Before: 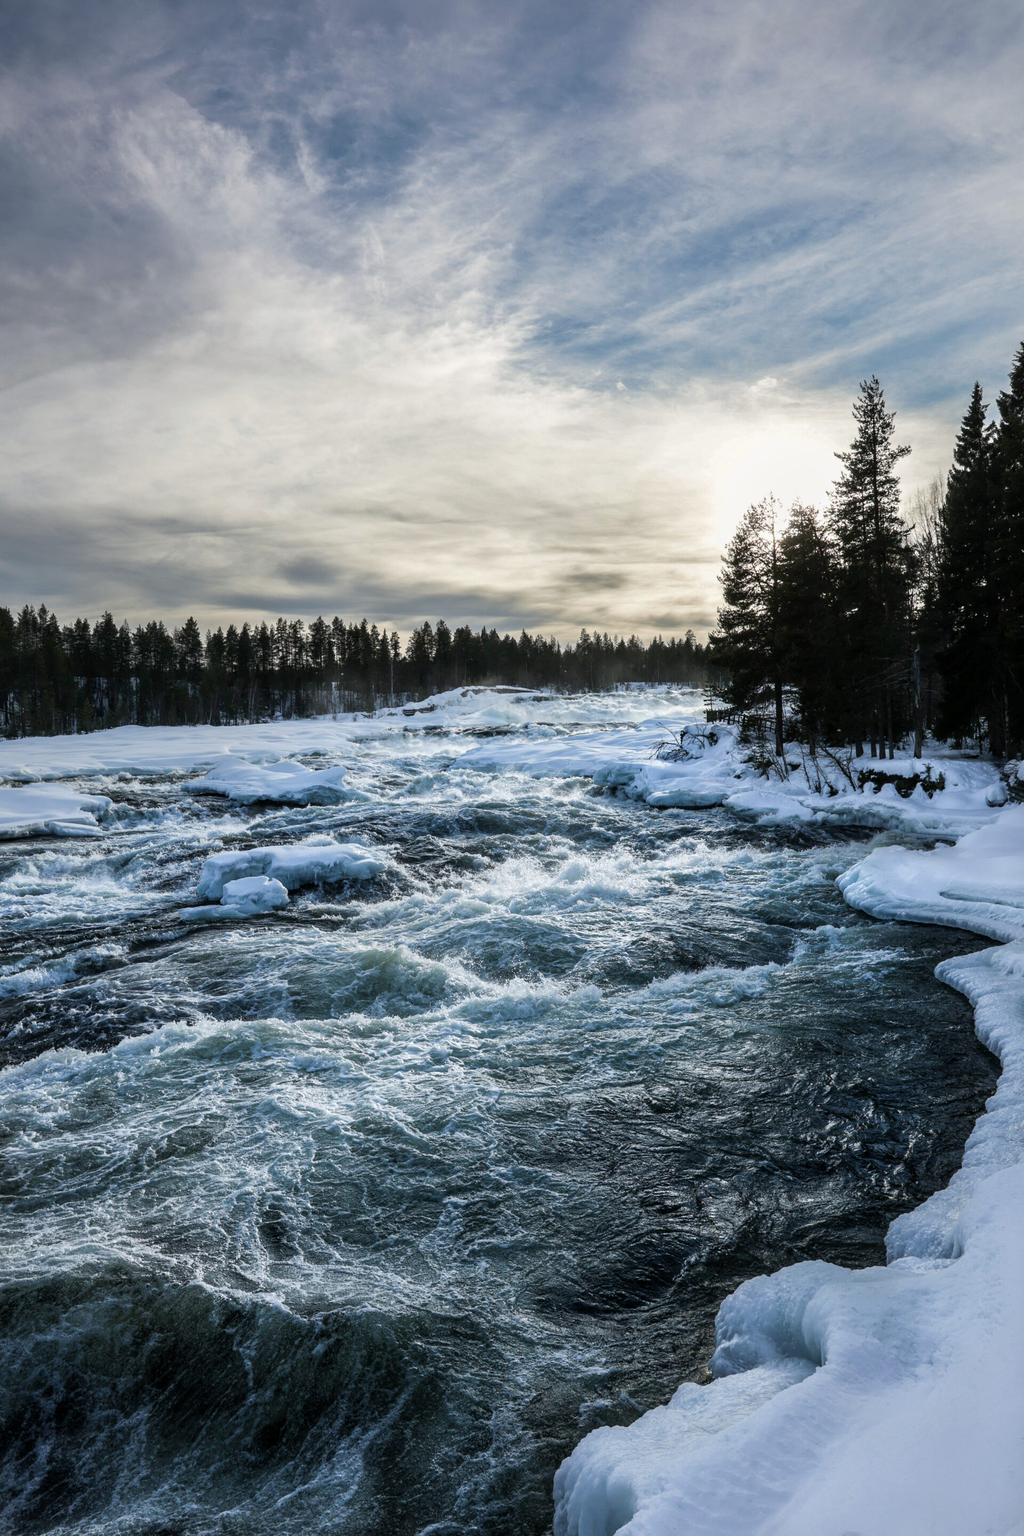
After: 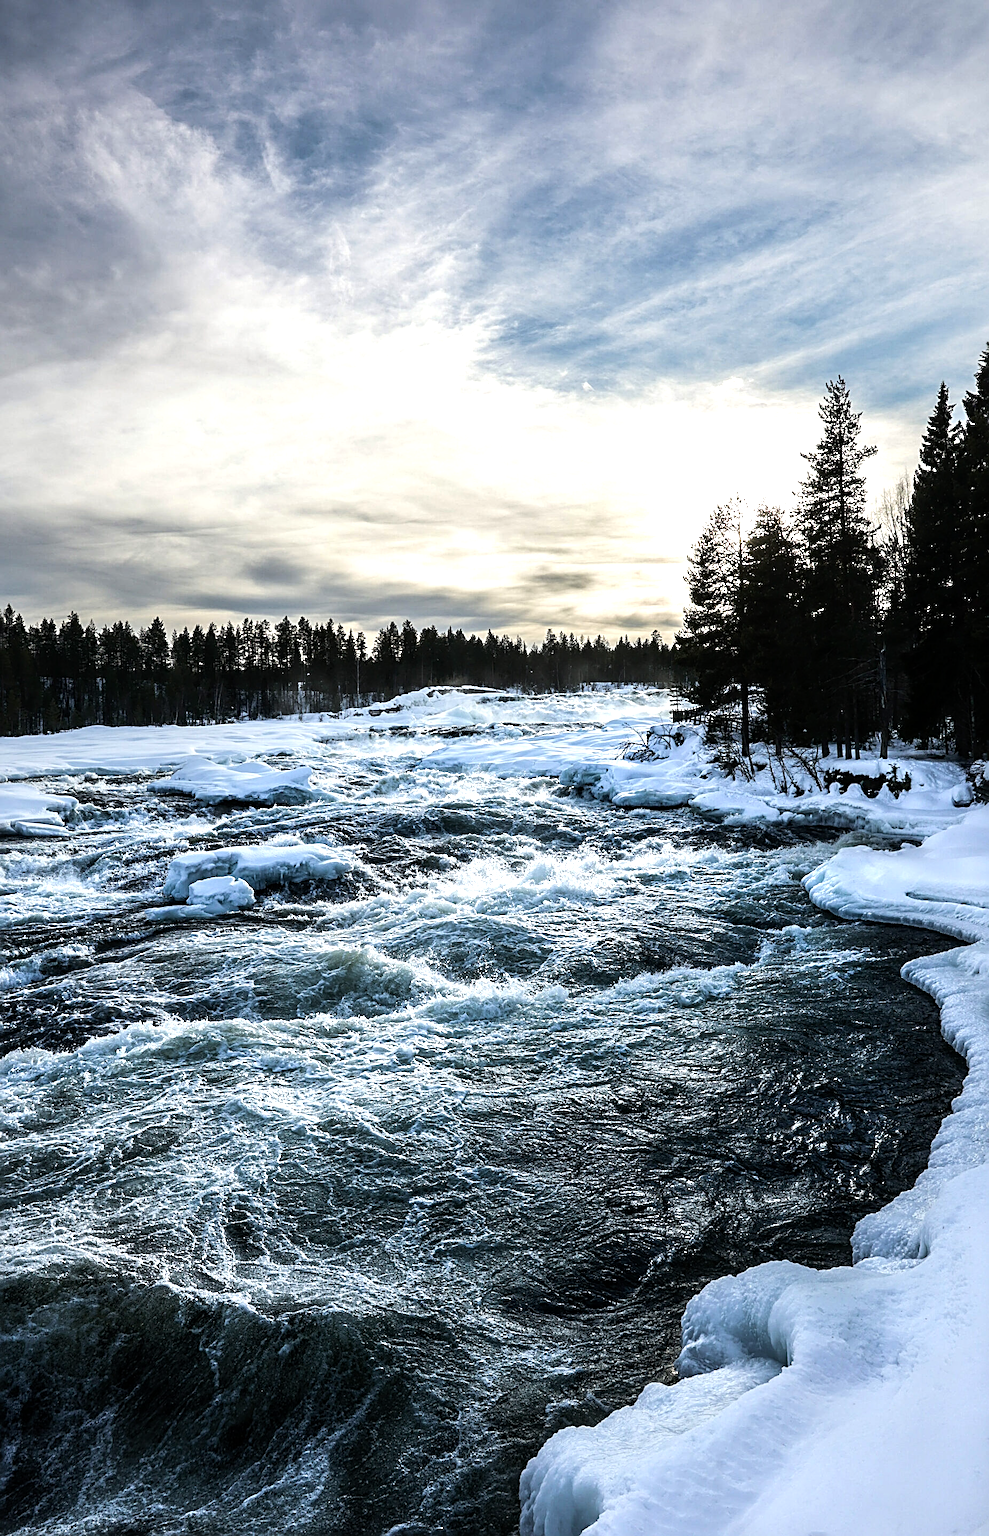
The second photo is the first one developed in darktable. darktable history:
tone equalizer: -8 EV -0.72 EV, -7 EV -0.728 EV, -6 EV -0.608 EV, -5 EV -0.363 EV, -3 EV 0.404 EV, -2 EV 0.6 EV, -1 EV 0.679 EV, +0 EV 0.719 EV, edges refinement/feathering 500, mask exposure compensation -1.57 EV, preserve details no
crop and rotate: left 3.374%
sharpen: radius 2.808, amount 0.714
